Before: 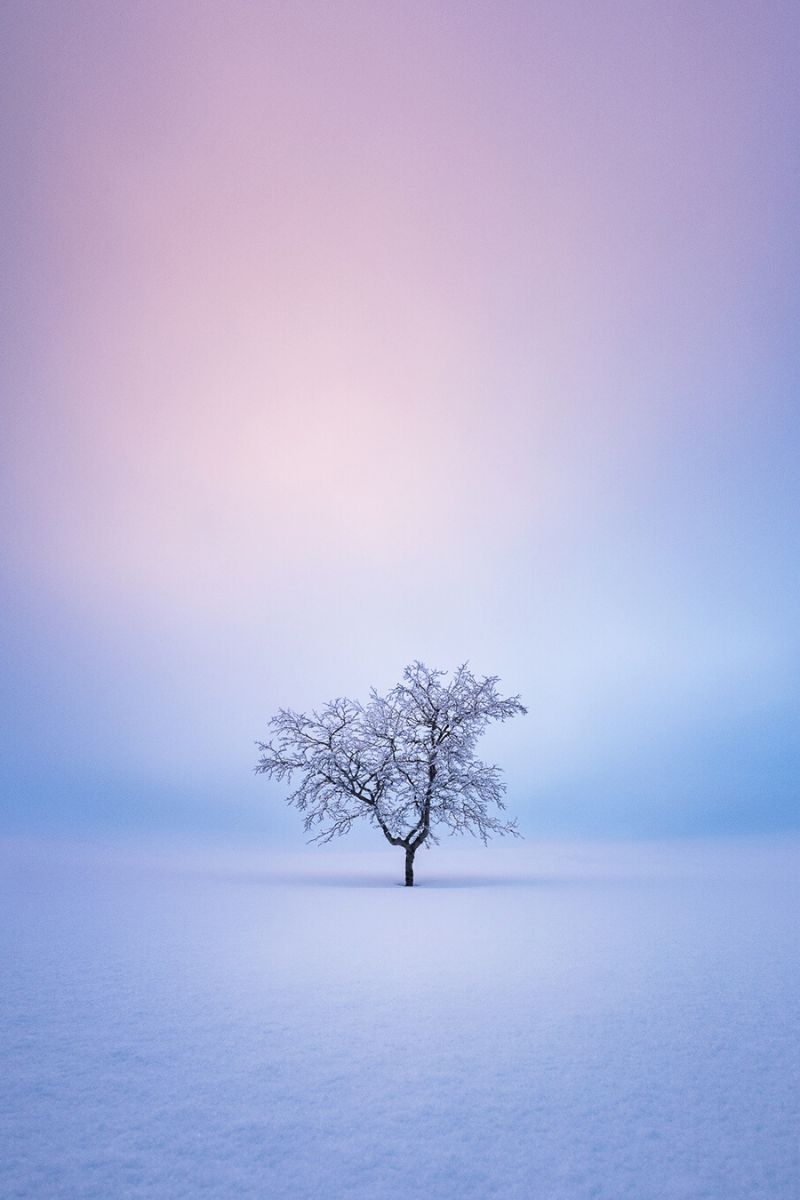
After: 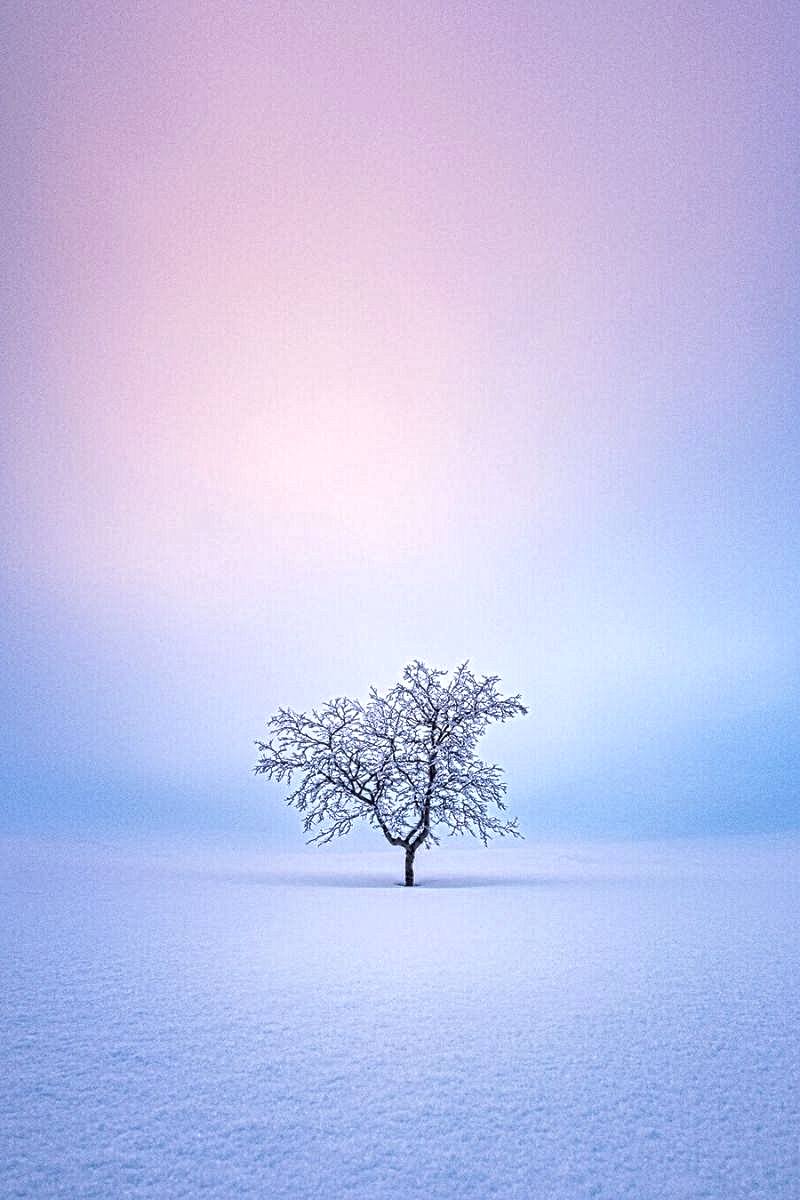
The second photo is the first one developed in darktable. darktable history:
local contrast: mode bilateral grid, contrast 20, coarseness 3, detail 299%, midtone range 0.2
exposure: exposure 0.243 EV, compensate highlight preservation false
